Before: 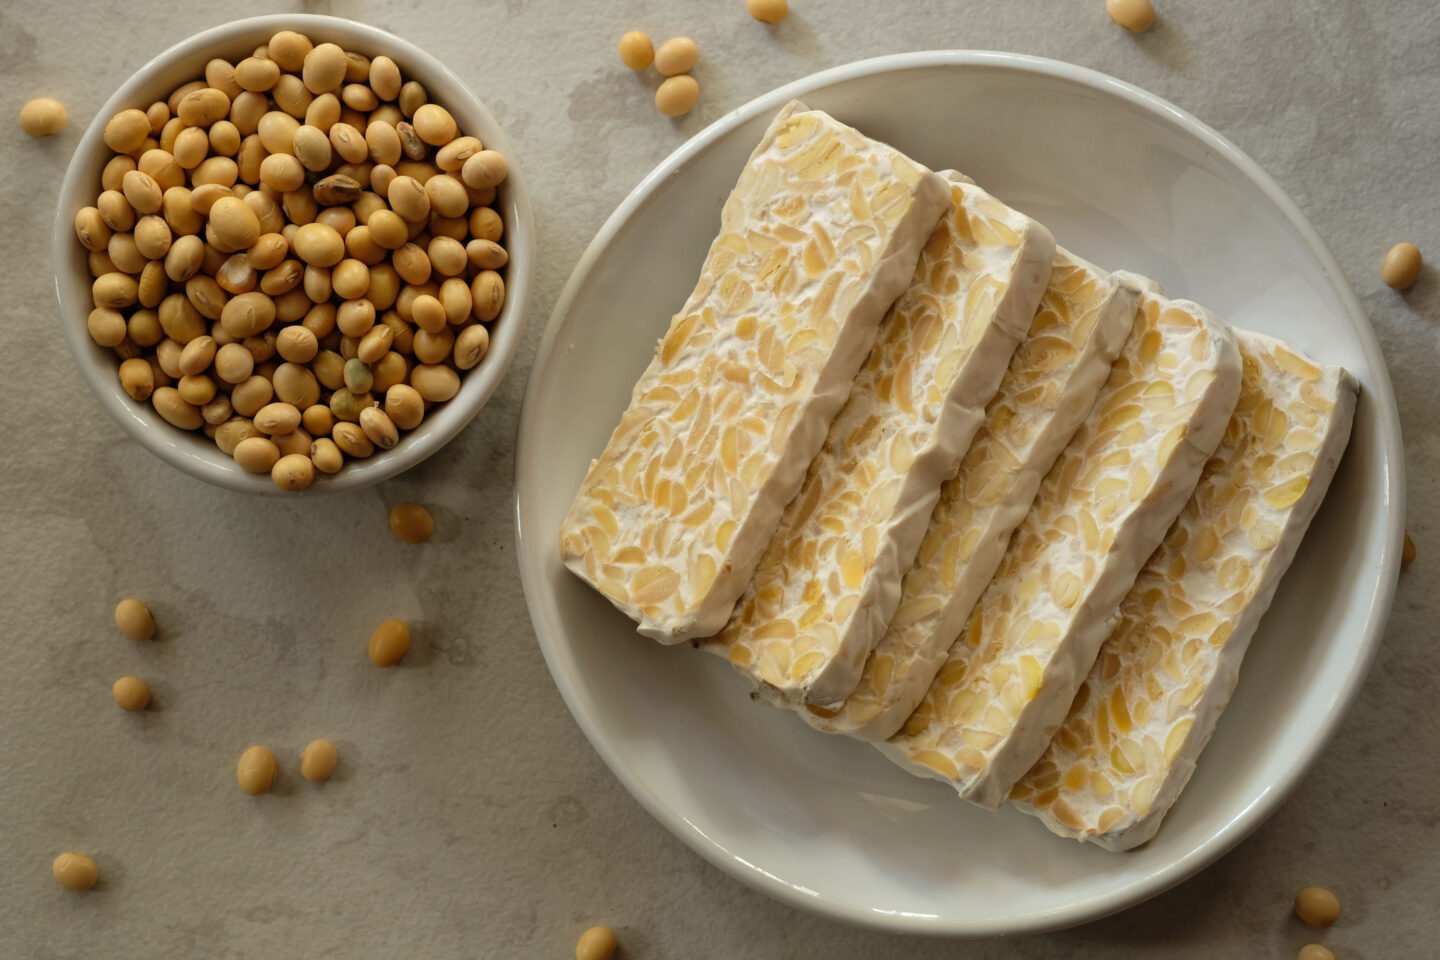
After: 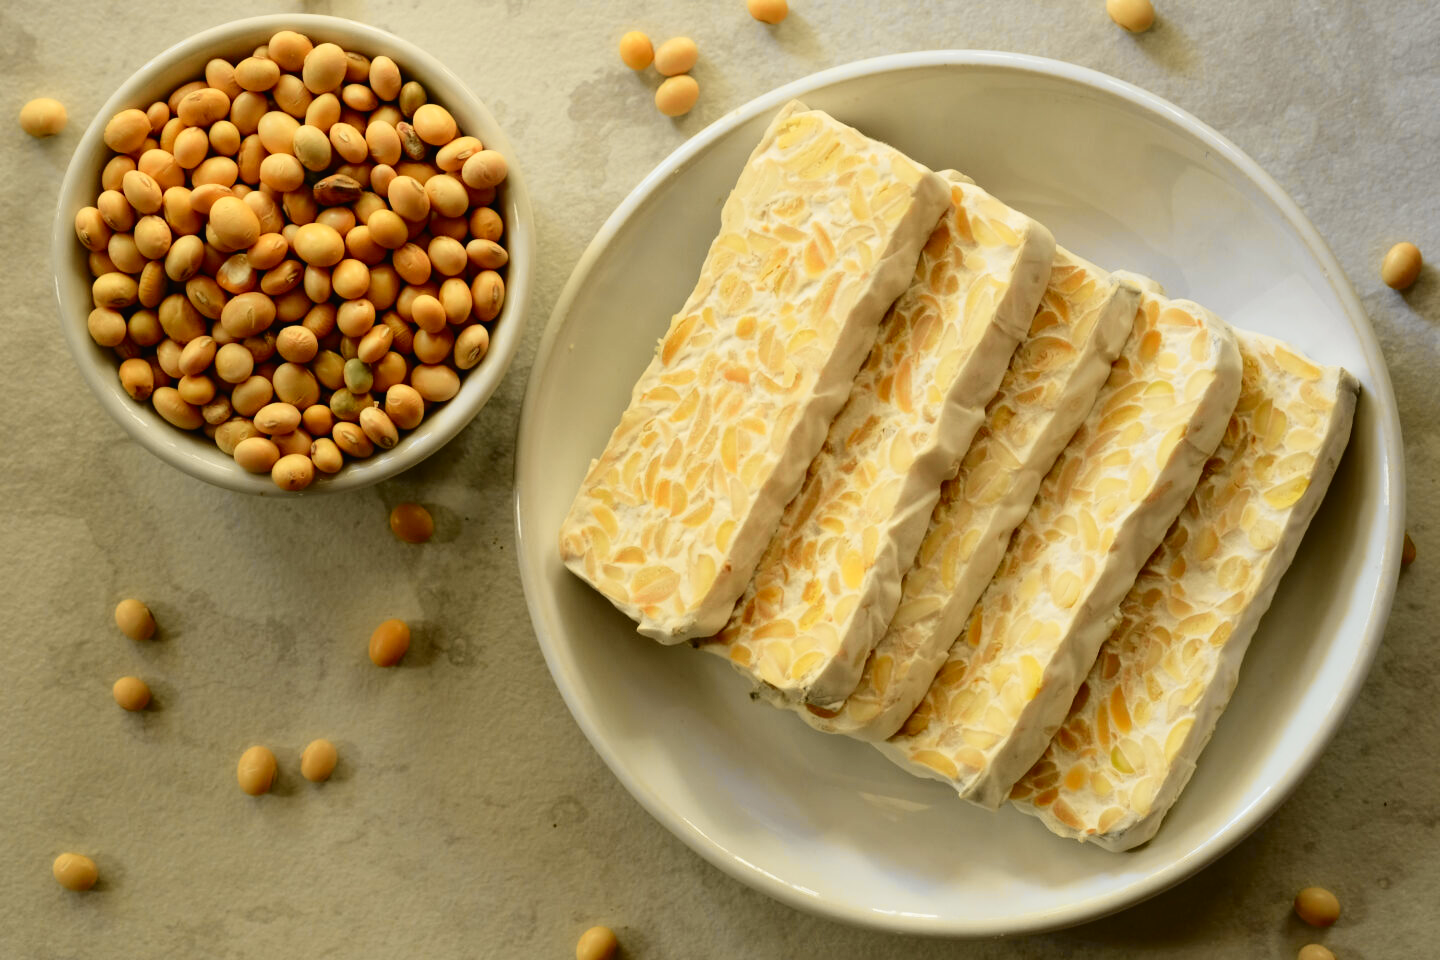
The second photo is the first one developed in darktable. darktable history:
tone curve: curves: ch0 [(0, 0.012) (0.037, 0.03) (0.123, 0.092) (0.19, 0.157) (0.269, 0.27) (0.48, 0.57) (0.595, 0.695) (0.718, 0.823) (0.855, 0.913) (1, 0.982)]; ch1 [(0, 0) (0.243, 0.245) (0.422, 0.415) (0.493, 0.495) (0.508, 0.506) (0.536, 0.542) (0.569, 0.611) (0.611, 0.662) (0.769, 0.807) (1, 1)]; ch2 [(0, 0) (0.249, 0.216) (0.349, 0.321) (0.424, 0.442) (0.476, 0.483) (0.498, 0.499) (0.517, 0.519) (0.532, 0.56) (0.569, 0.624) (0.614, 0.667) (0.706, 0.757) (0.808, 0.809) (0.991, 0.968)], color space Lab, independent channels, preserve colors none
